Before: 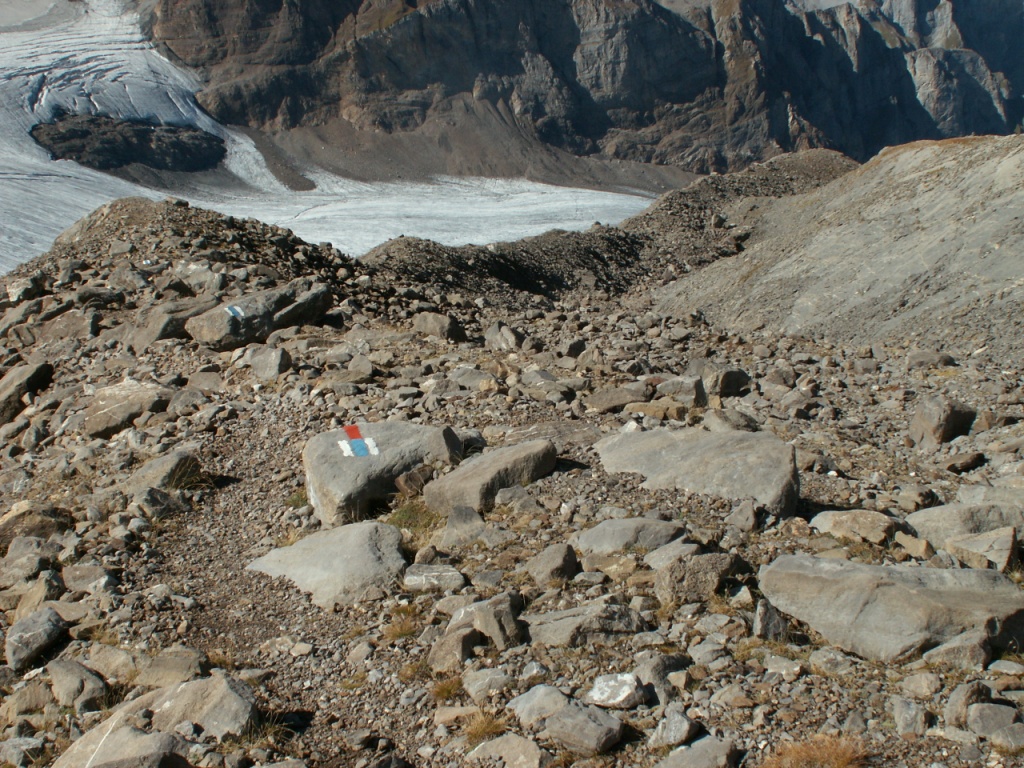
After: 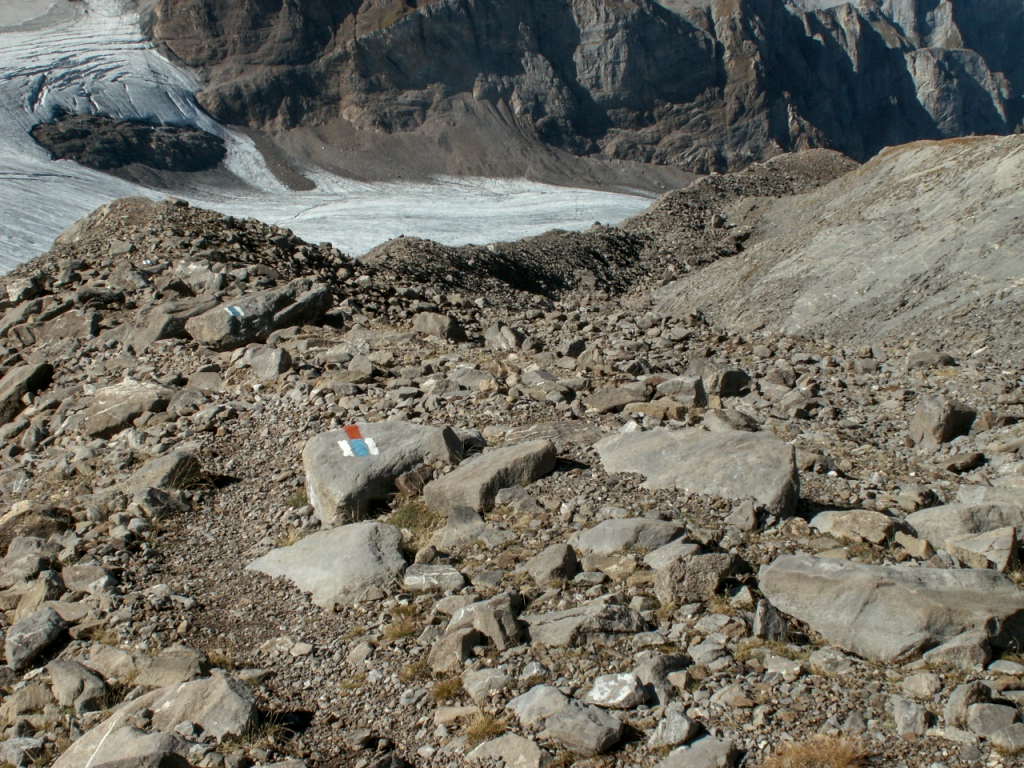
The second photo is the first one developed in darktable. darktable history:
color zones: curves: ch1 [(0.113, 0.438) (0.75, 0.5)]; ch2 [(0.12, 0.526) (0.75, 0.5)]
local contrast: on, module defaults
